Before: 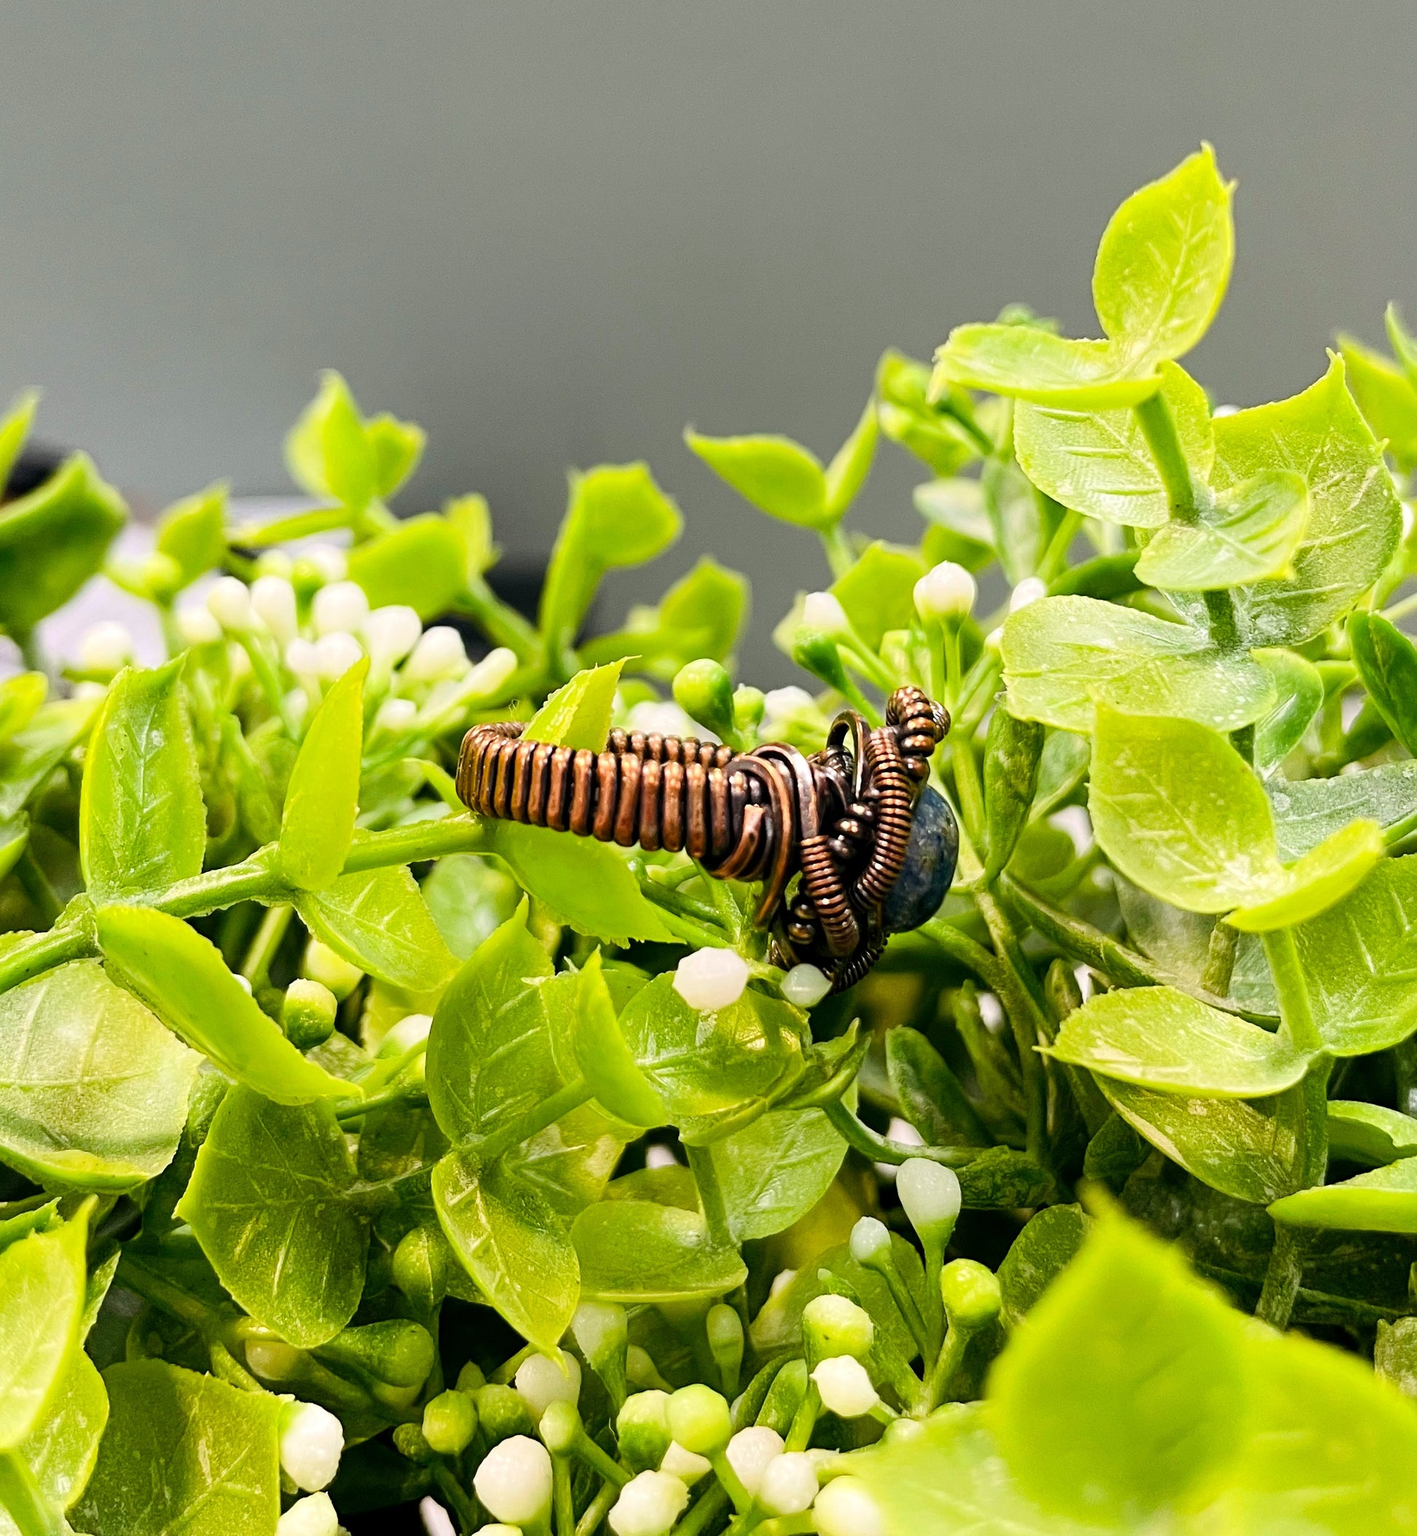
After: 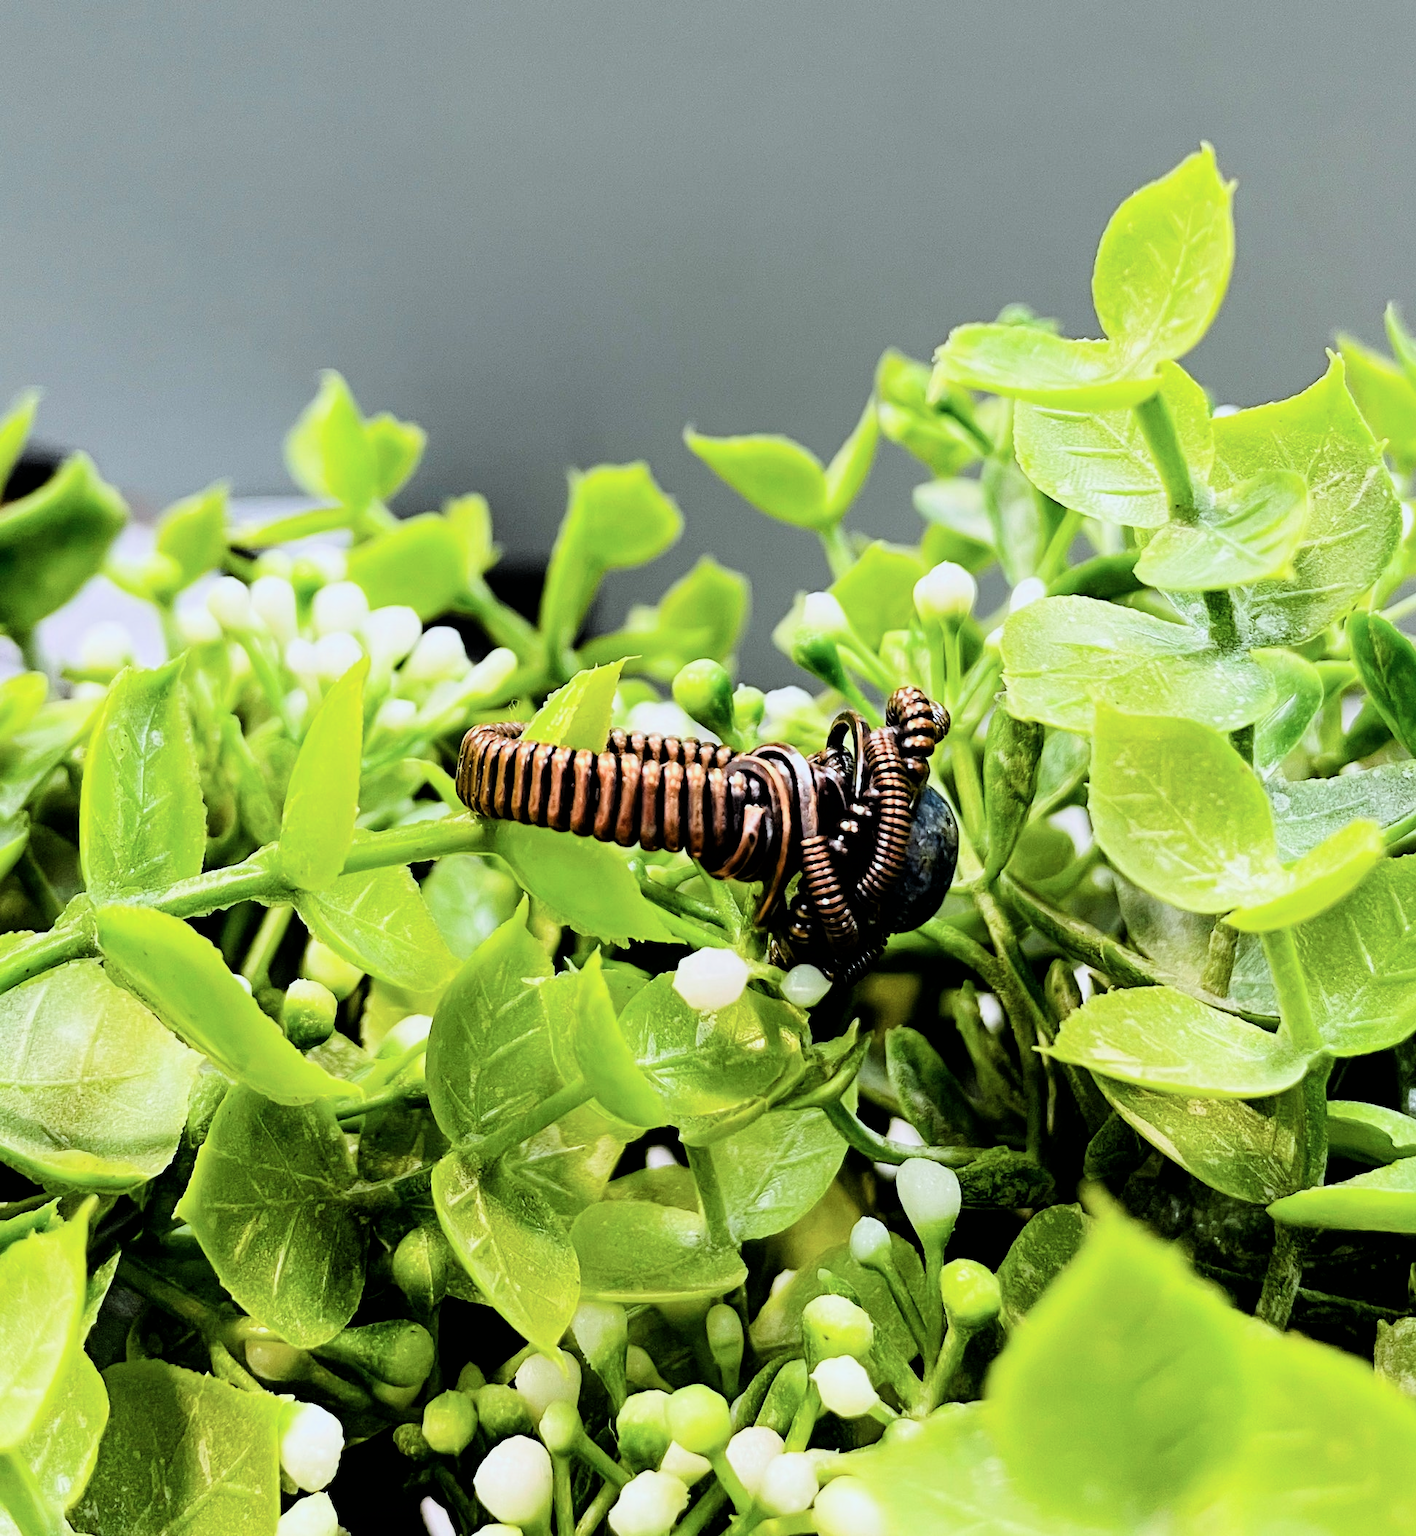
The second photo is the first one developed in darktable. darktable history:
color calibration: illuminant custom, x 0.368, y 0.373, temperature 4330.32 K
filmic rgb: black relative exposure -4 EV, white relative exposure 3 EV, hardness 3.02, contrast 1.4
